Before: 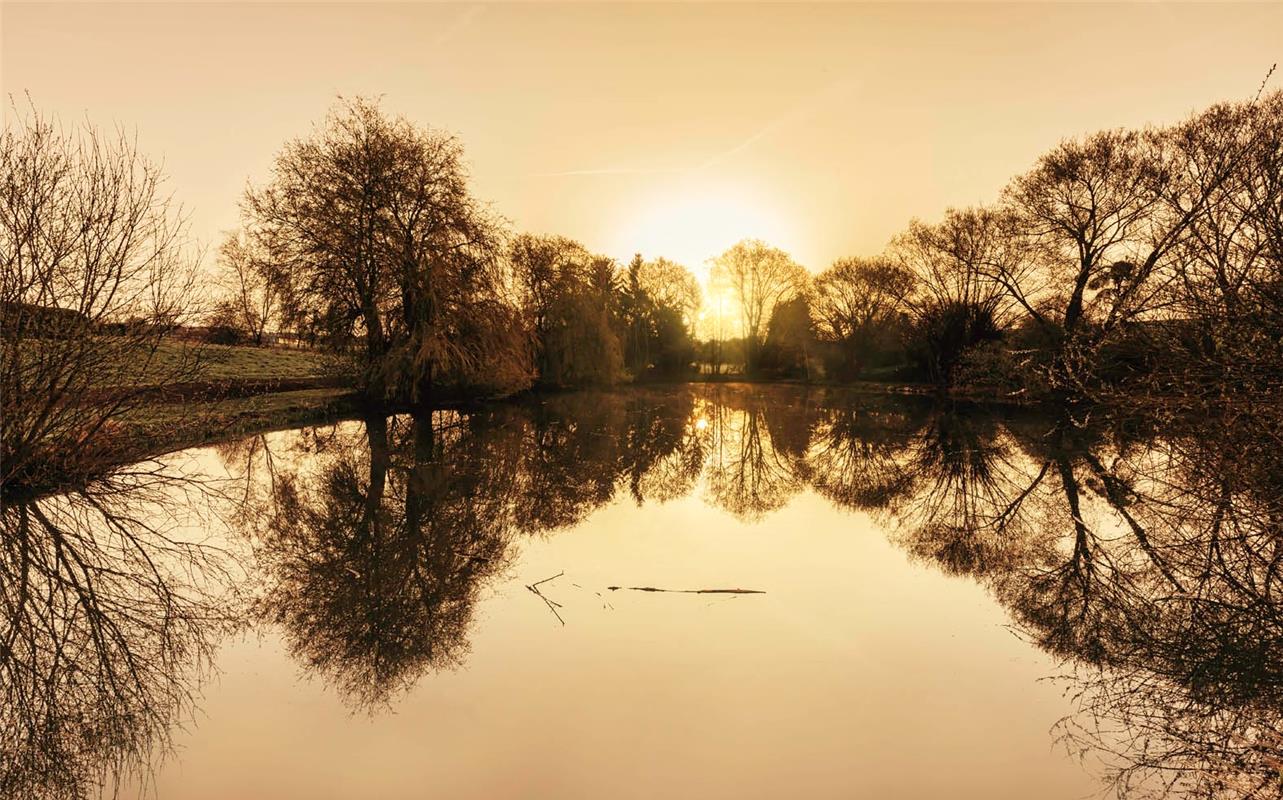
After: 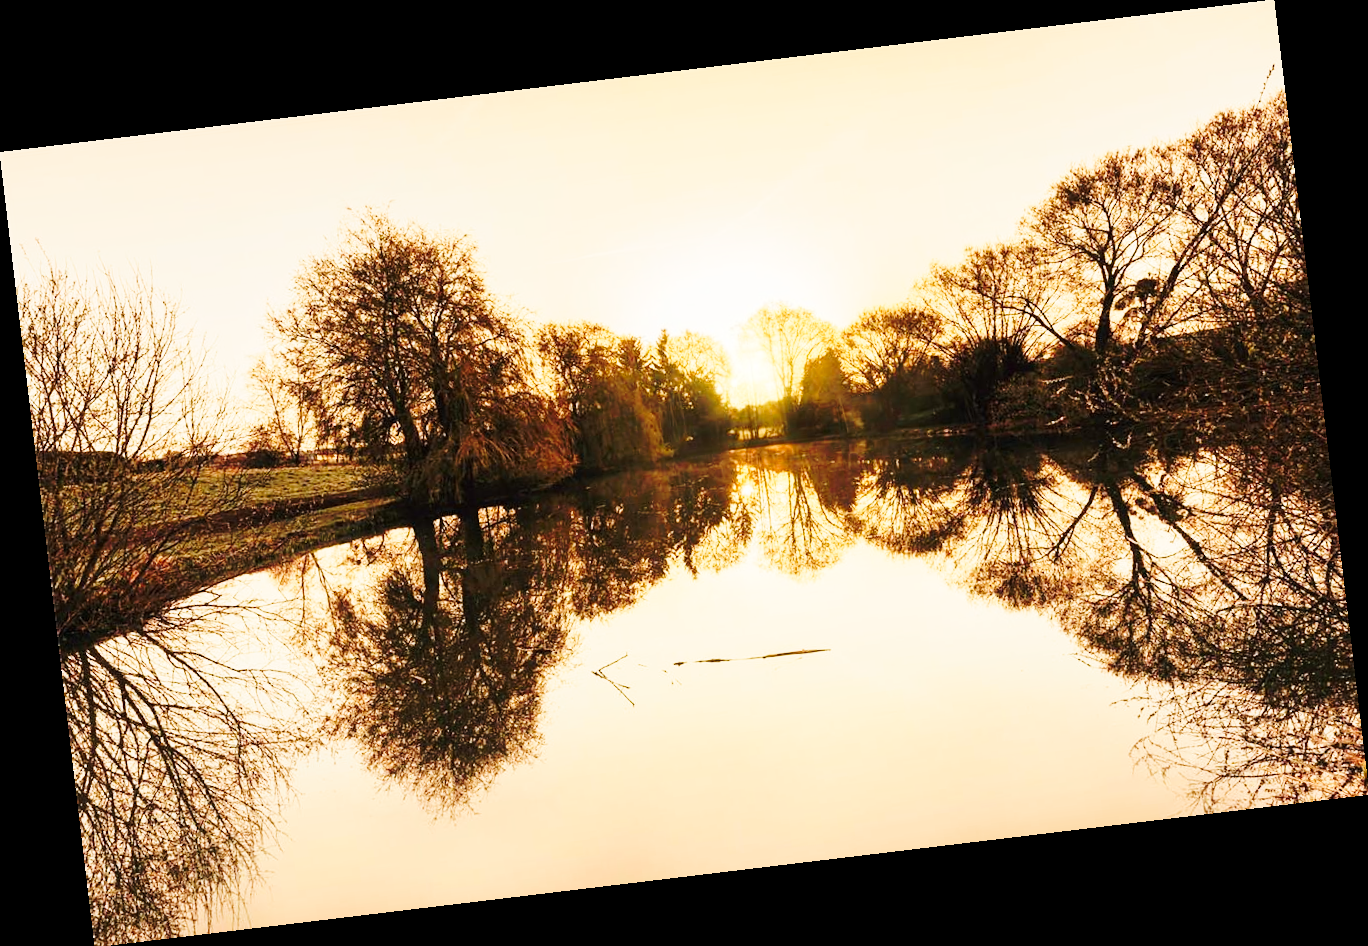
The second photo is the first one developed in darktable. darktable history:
tone curve: curves: ch0 [(0, 0) (0.003, 0.003) (0.011, 0.013) (0.025, 0.028) (0.044, 0.05) (0.069, 0.079) (0.1, 0.113) (0.136, 0.154) (0.177, 0.201) (0.224, 0.268) (0.277, 0.38) (0.335, 0.486) (0.399, 0.588) (0.468, 0.688) (0.543, 0.787) (0.623, 0.854) (0.709, 0.916) (0.801, 0.957) (0.898, 0.978) (1, 1)], preserve colors none
rotate and perspective: rotation -6.83°, automatic cropping off
